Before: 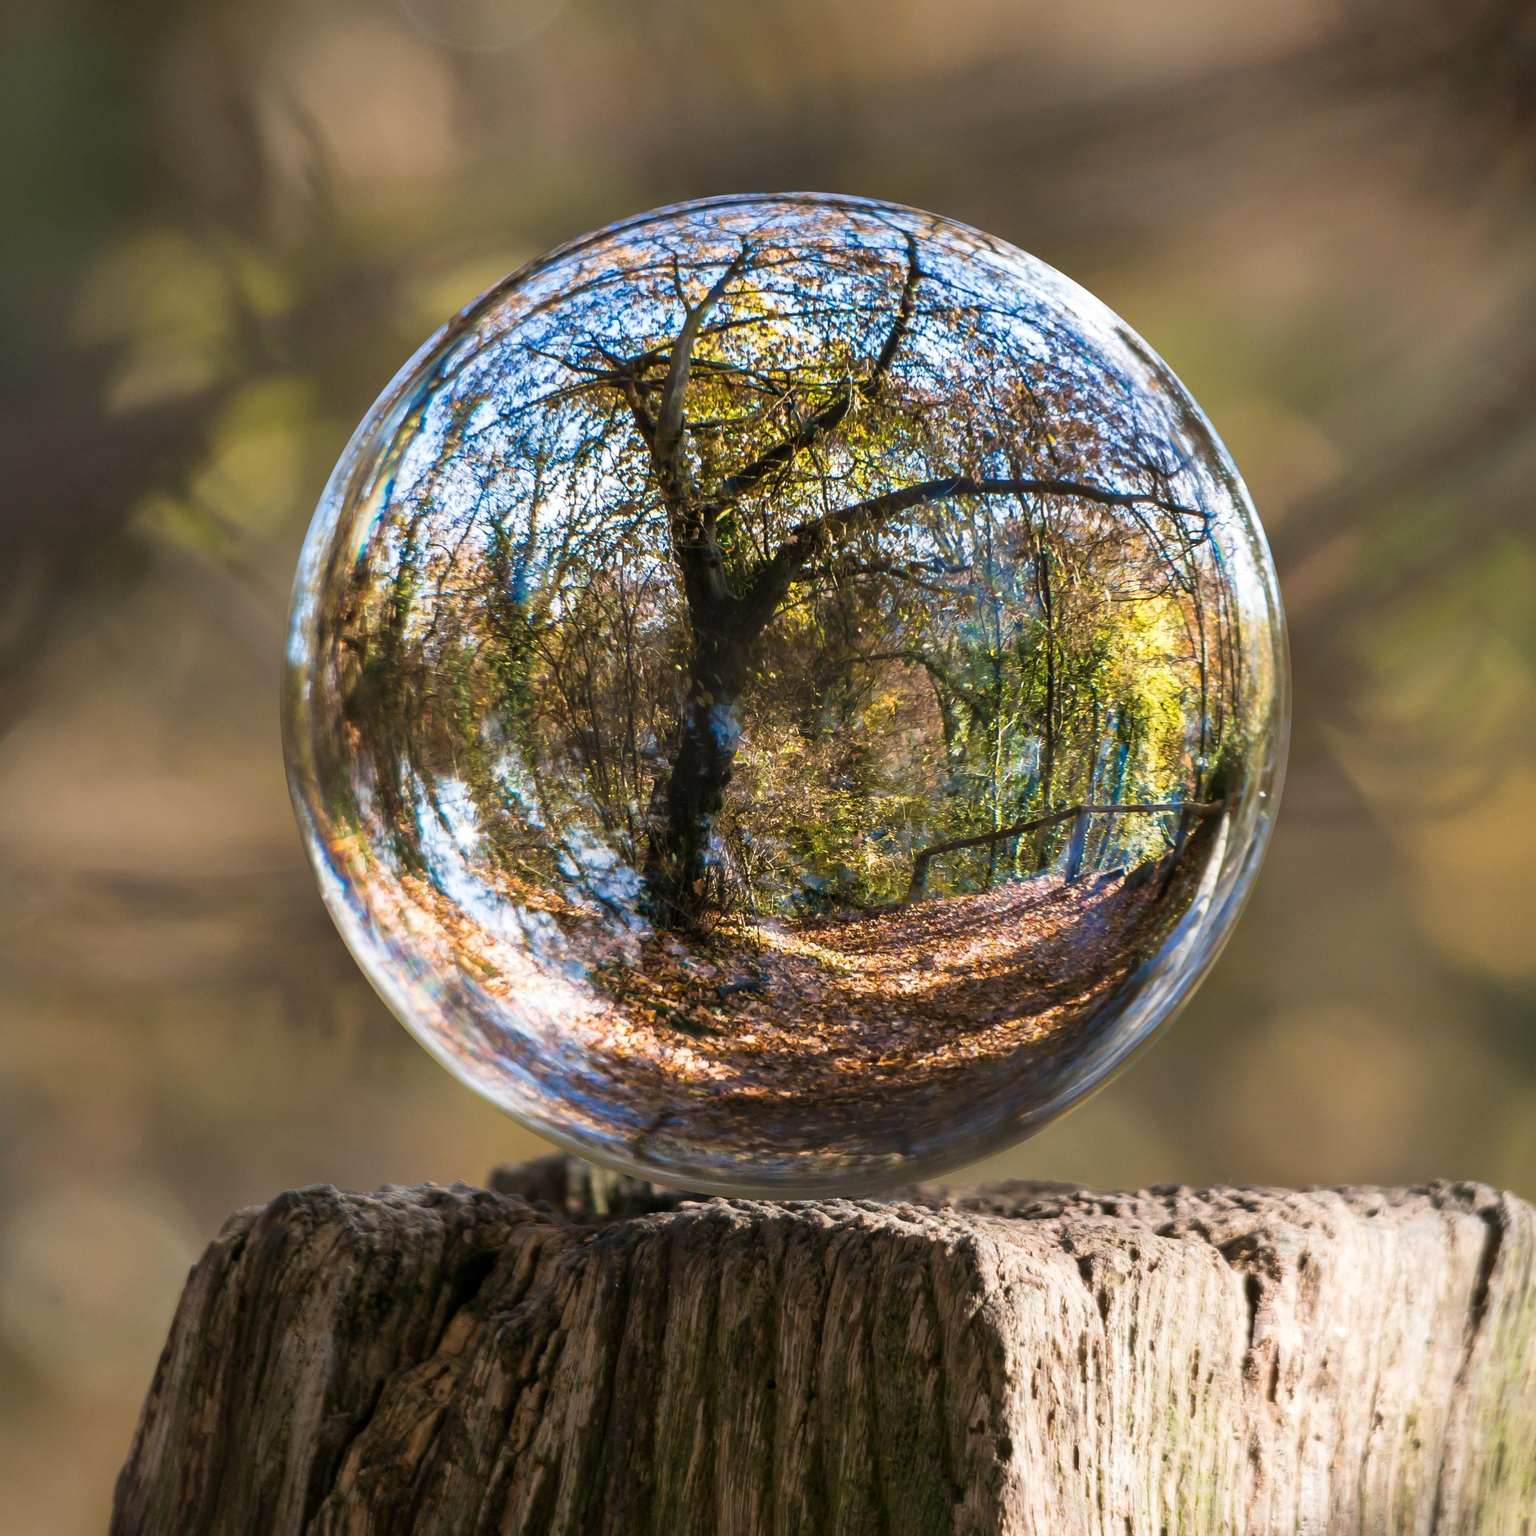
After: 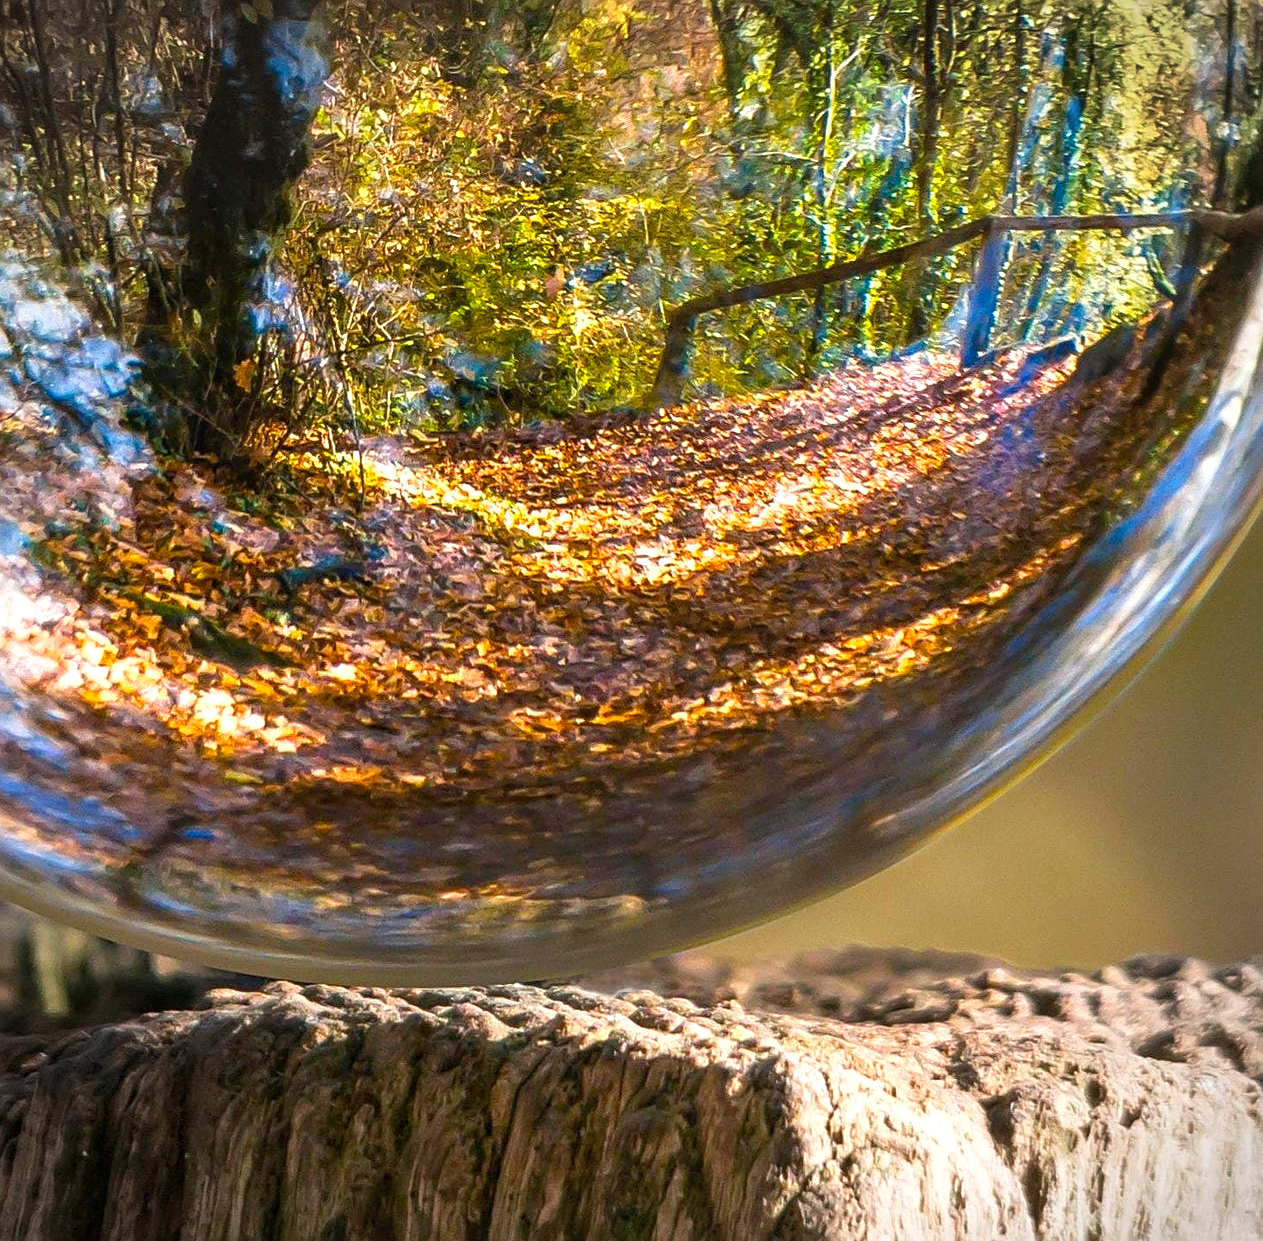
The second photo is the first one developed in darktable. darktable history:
color balance rgb: perceptual saturation grading › global saturation 29.828%
vignetting: on, module defaults
crop: left 37.341%, top 45.254%, right 20.537%, bottom 13.355%
contrast brightness saturation: contrast 0.04, saturation 0.164
exposure: black level correction 0.001, exposure 0.677 EV, compensate highlight preservation false
local contrast: detail 109%
sharpen: on, module defaults
